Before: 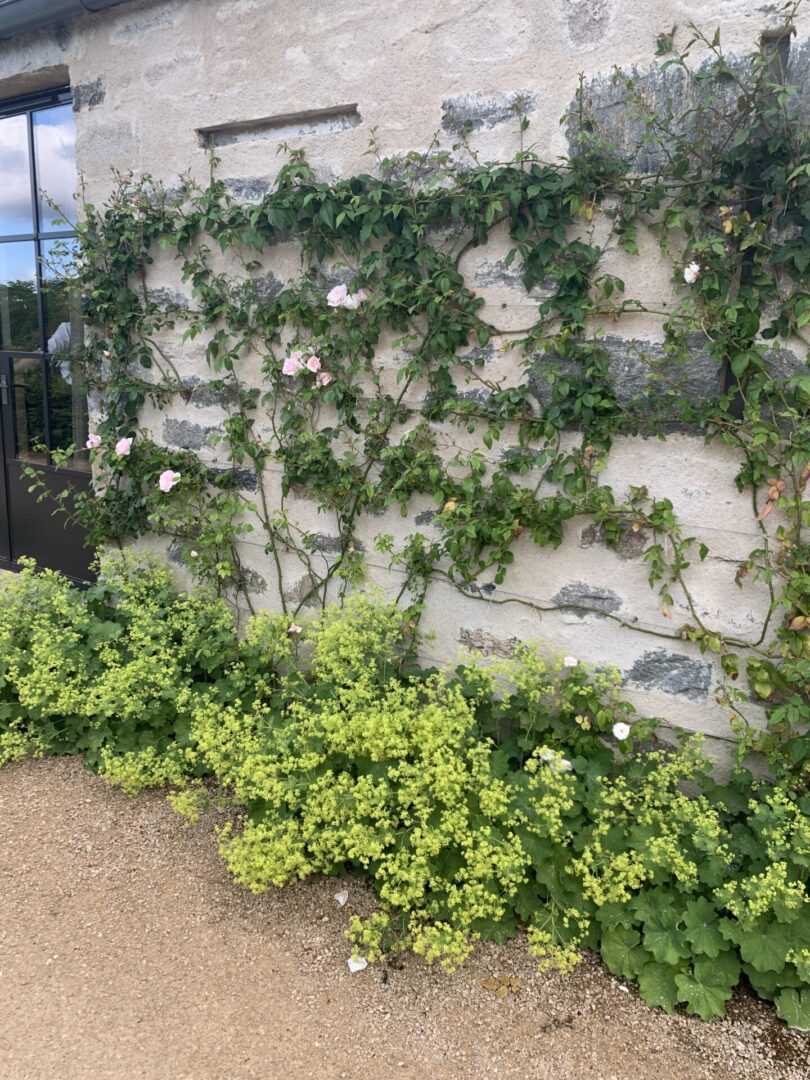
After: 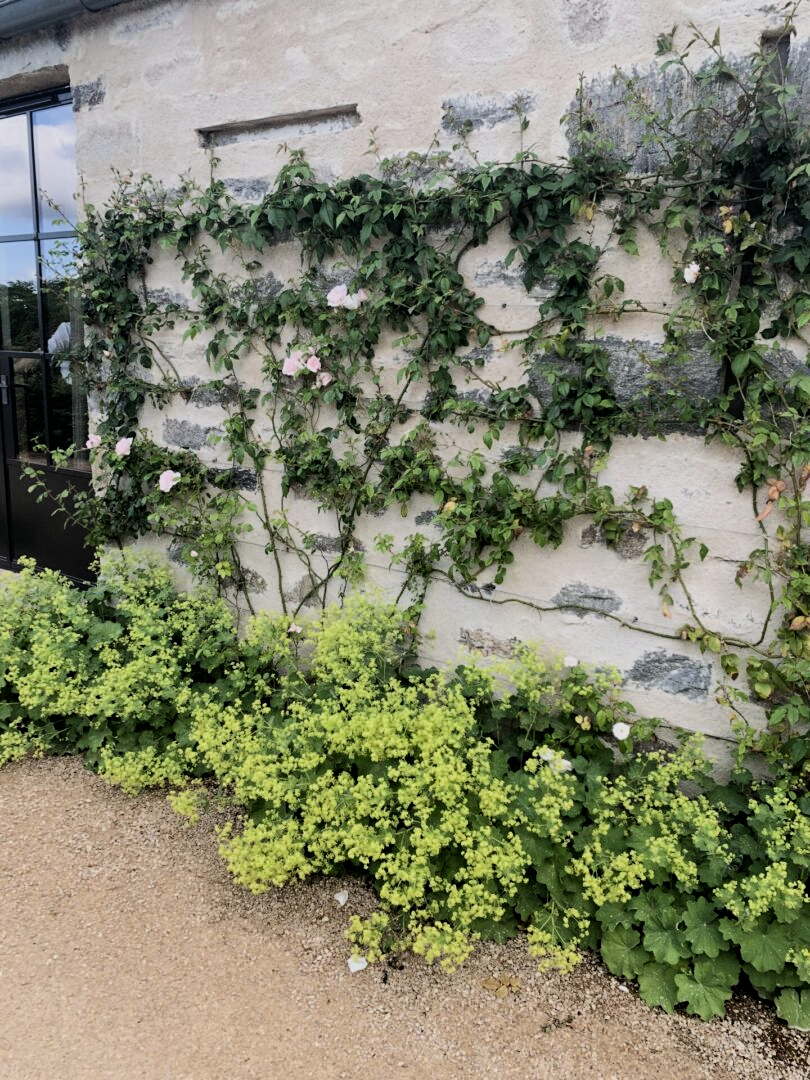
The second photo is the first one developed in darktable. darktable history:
filmic rgb: black relative exposure -5.13 EV, white relative exposure 3.96 EV, hardness 2.89, contrast 1.297
